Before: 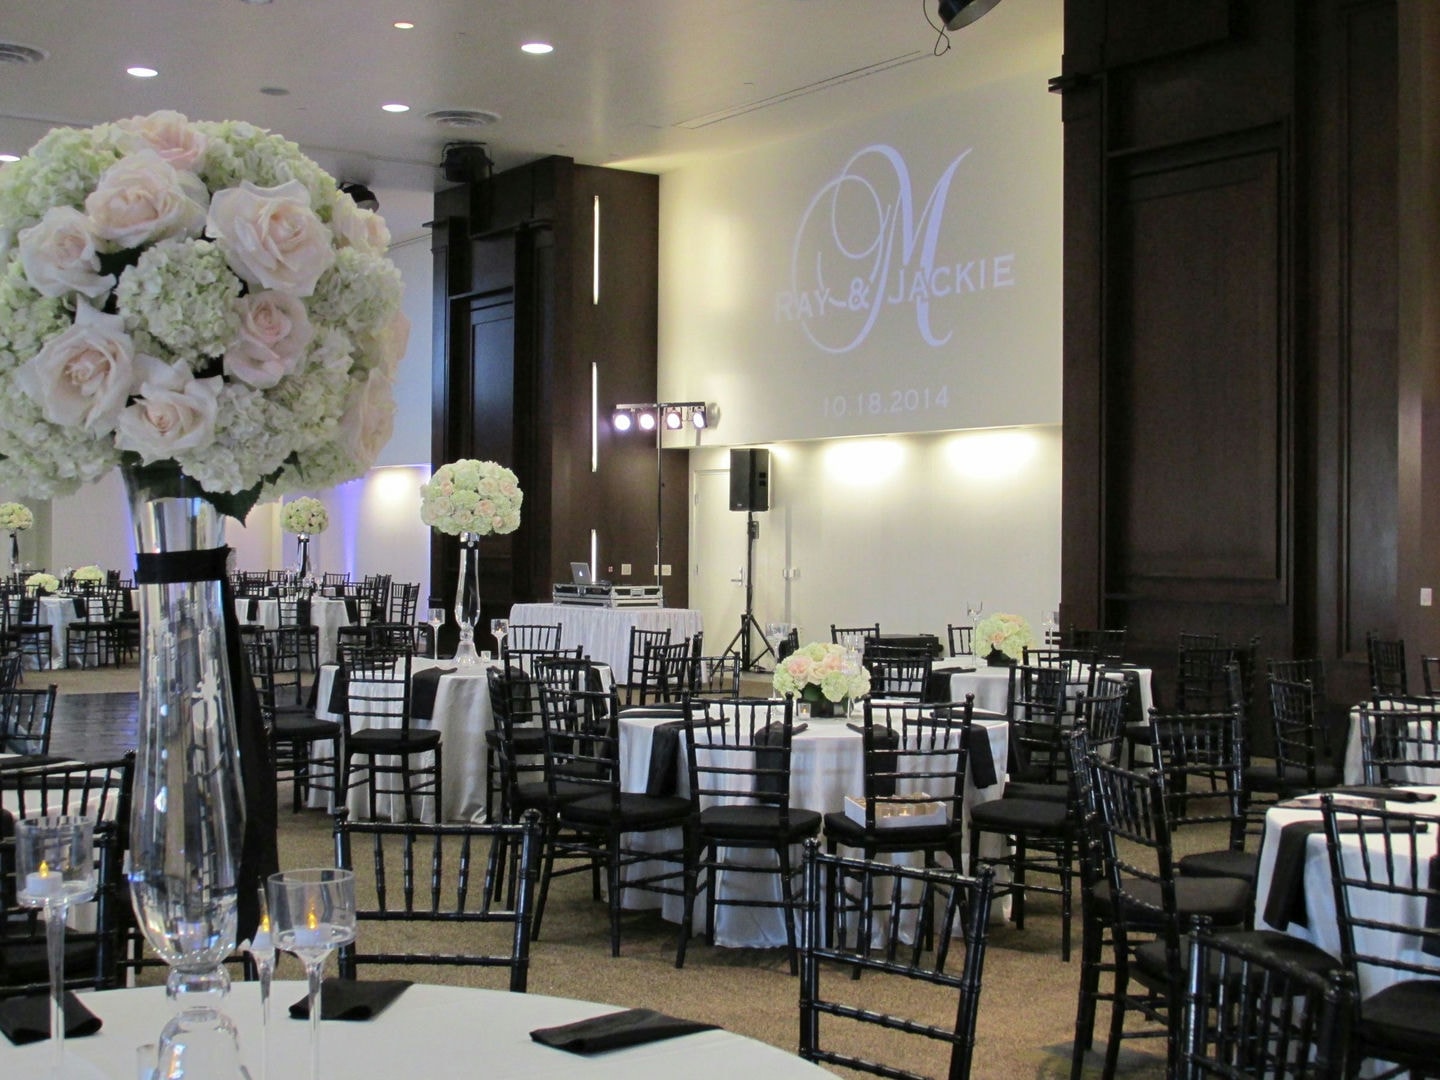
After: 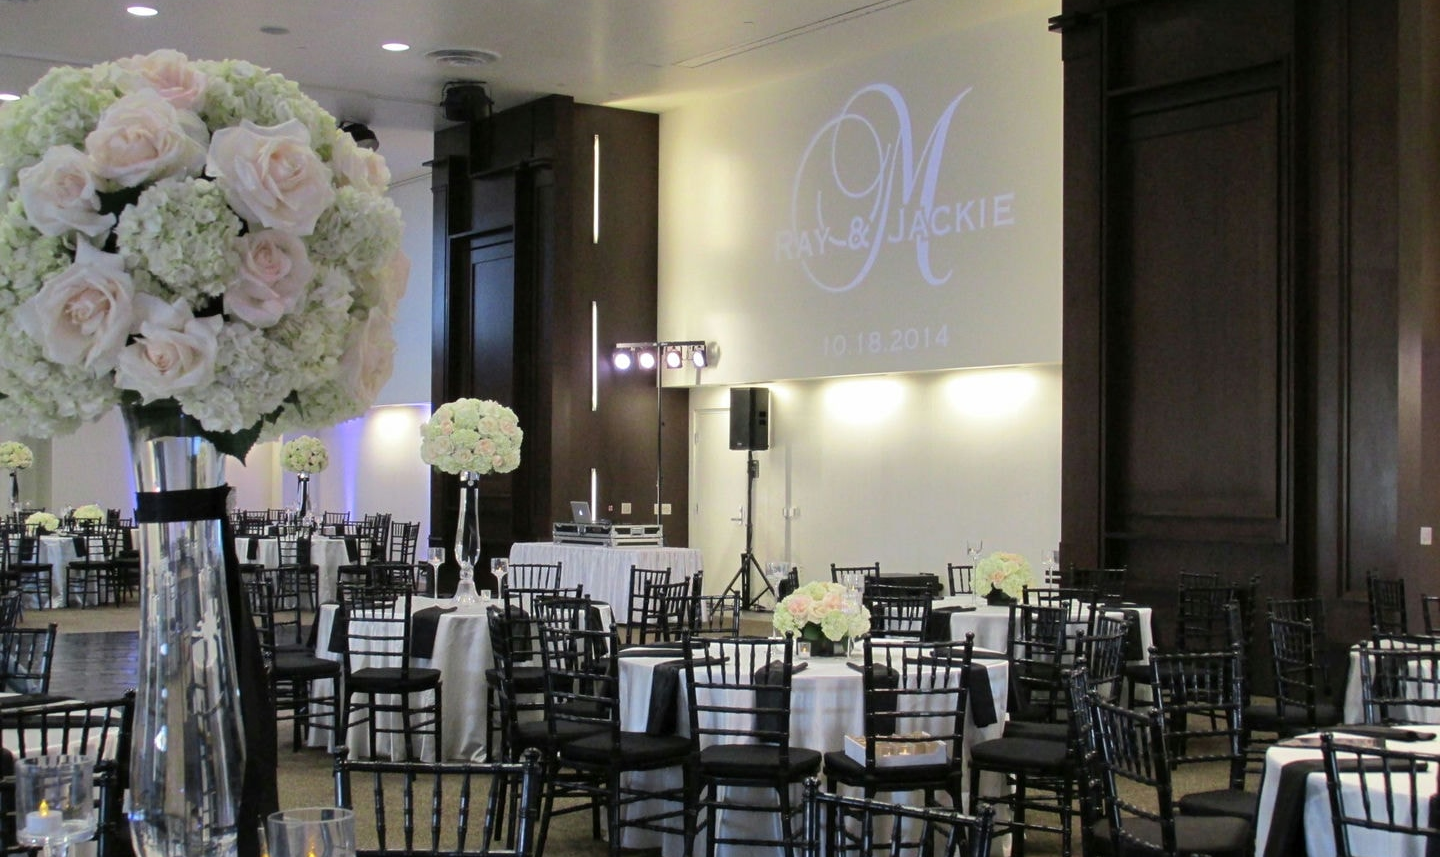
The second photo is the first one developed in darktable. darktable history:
crop and rotate: top 5.667%, bottom 14.937%
tone equalizer: on, module defaults
white balance: red 1, blue 1
